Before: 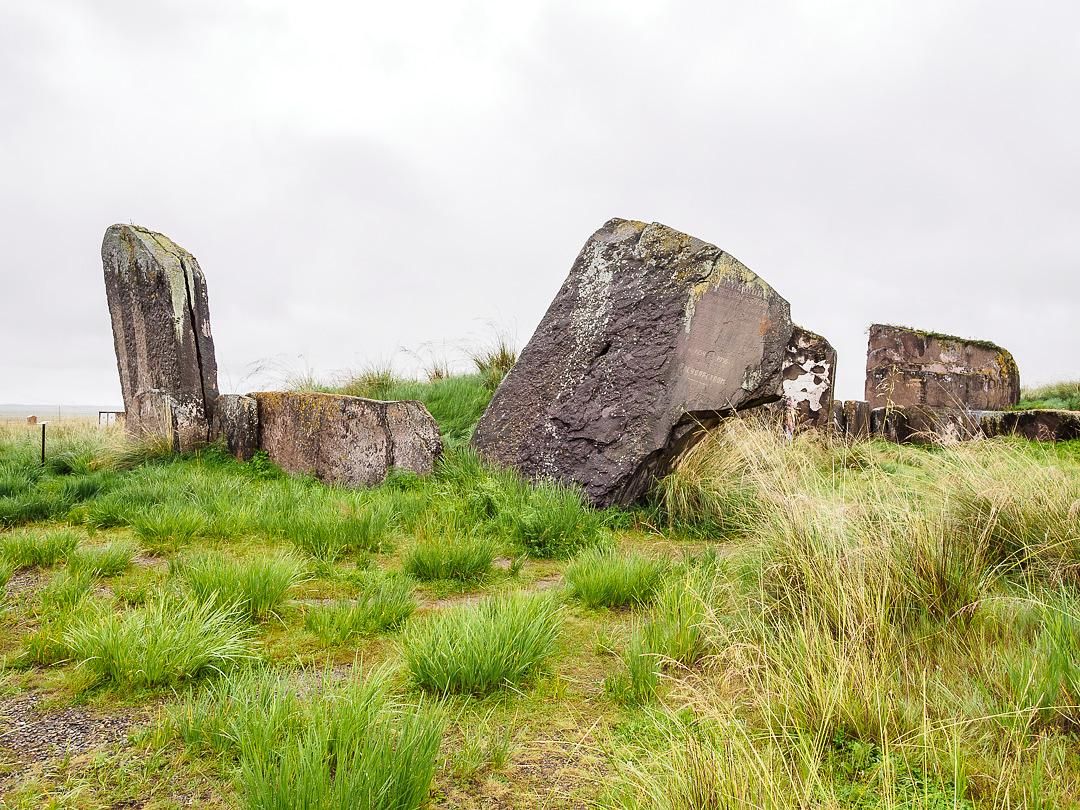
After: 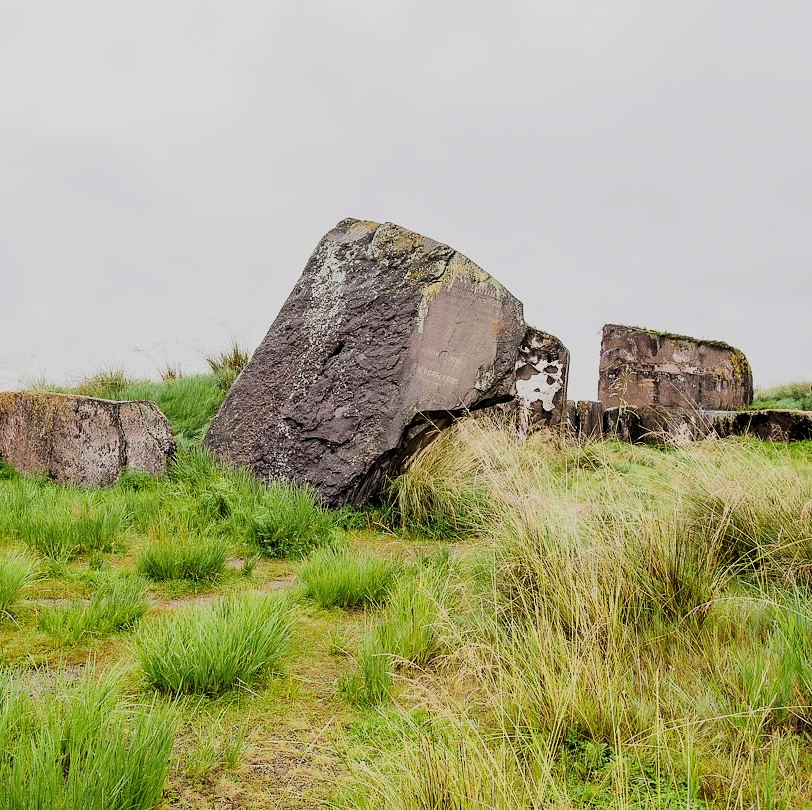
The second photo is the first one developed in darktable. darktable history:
filmic rgb: middle gray luminance 28.75%, black relative exposure -10.33 EV, white relative exposure 5.48 EV, target black luminance 0%, hardness 3.94, latitude 1.46%, contrast 1.123, highlights saturation mix 4.33%, shadows ↔ highlights balance 15.28%
crop and rotate: left 24.793%
